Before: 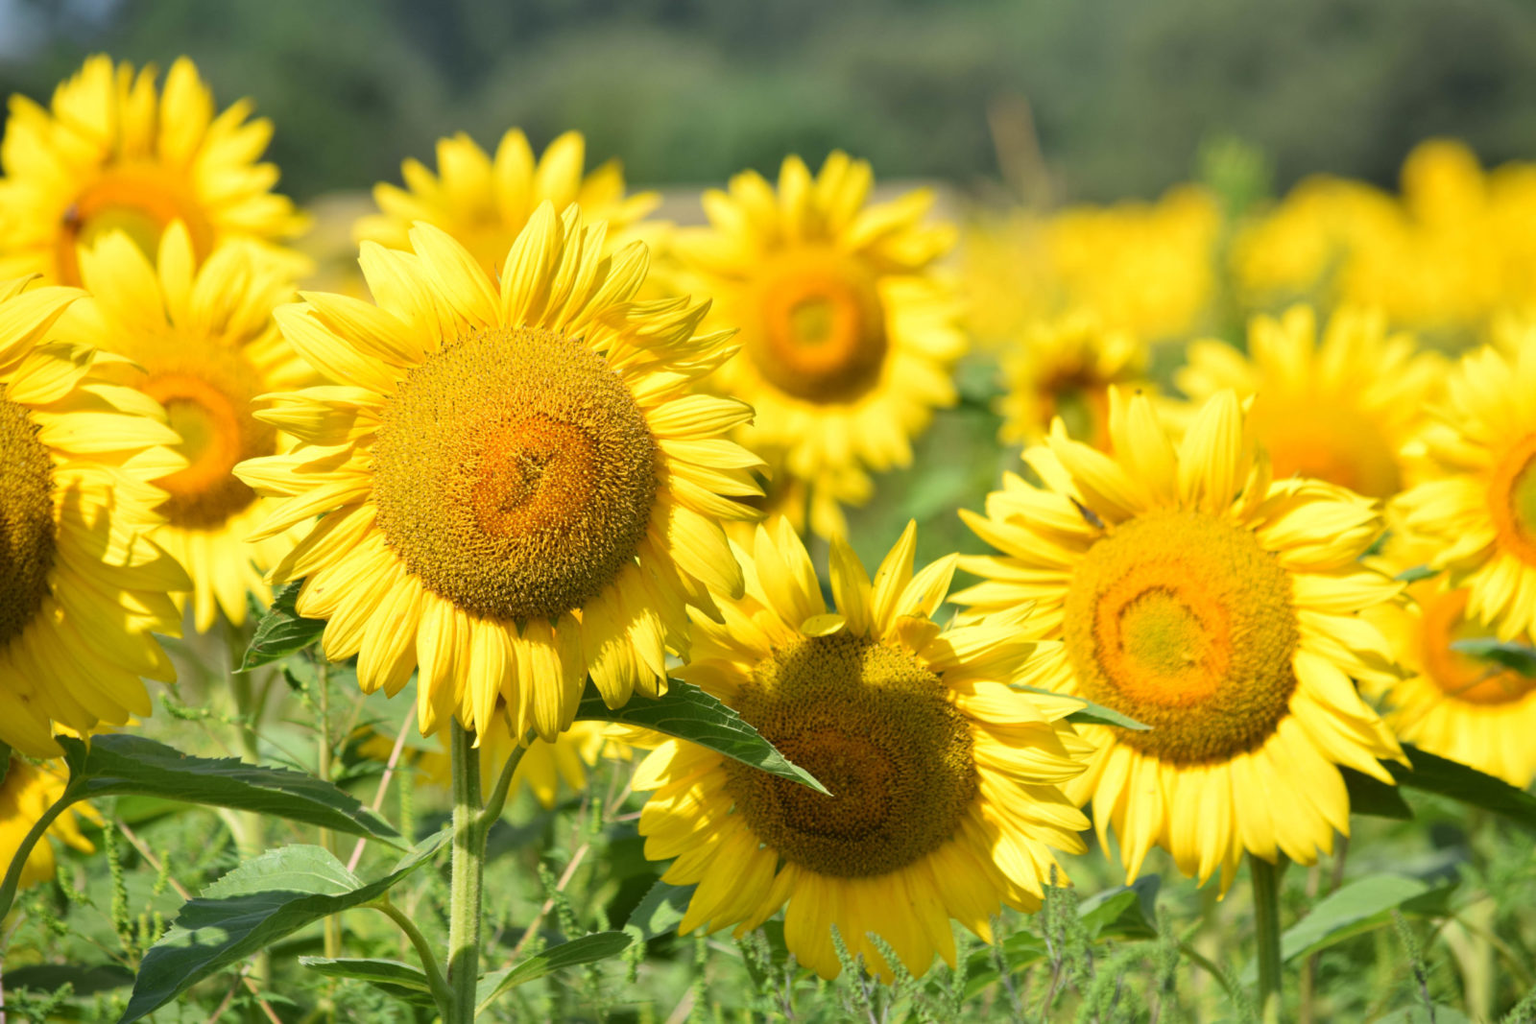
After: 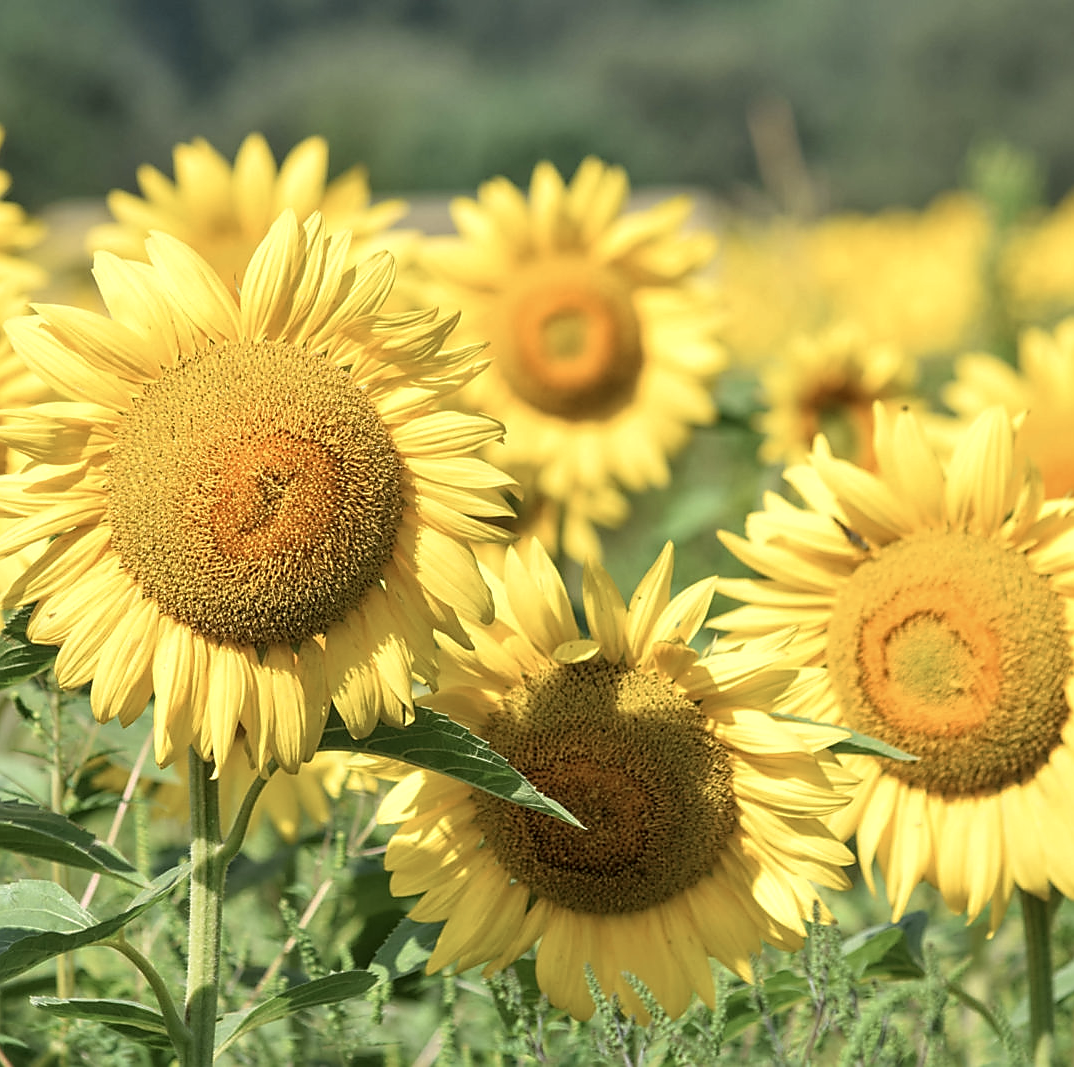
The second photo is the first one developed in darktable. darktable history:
local contrast: on, module defaults
color zones: curves: ch0 [(0, 0.5) (0.143, 0.5) (0.286, 0.5) (0.429, 0.504) (0.571, 0.5) (0.714, 0.509) (0.857, 0.5) (1, 0.5)]; ch1 [(0, 0.425) (0.143, 0.425) (0.286, 0.375) (0.429, 0.405) (0.571, 0.5) (0.714, 0.47) (0.857, 0.425) (1, 0.435)]; ch2 [(0, 0.5) (0.143, 0.5) (0.286, 0.5) (0.429, 0.517) (0.571, 0.5) (0.714, 0.51) (0.857, 0.5) (1, 0.5)]
exposure: compensate highlight preservation false
sharpen: radius 1.426, amount 1.241, threshold 0.786
crop and rotate: left 17.578%, right 15.26%
